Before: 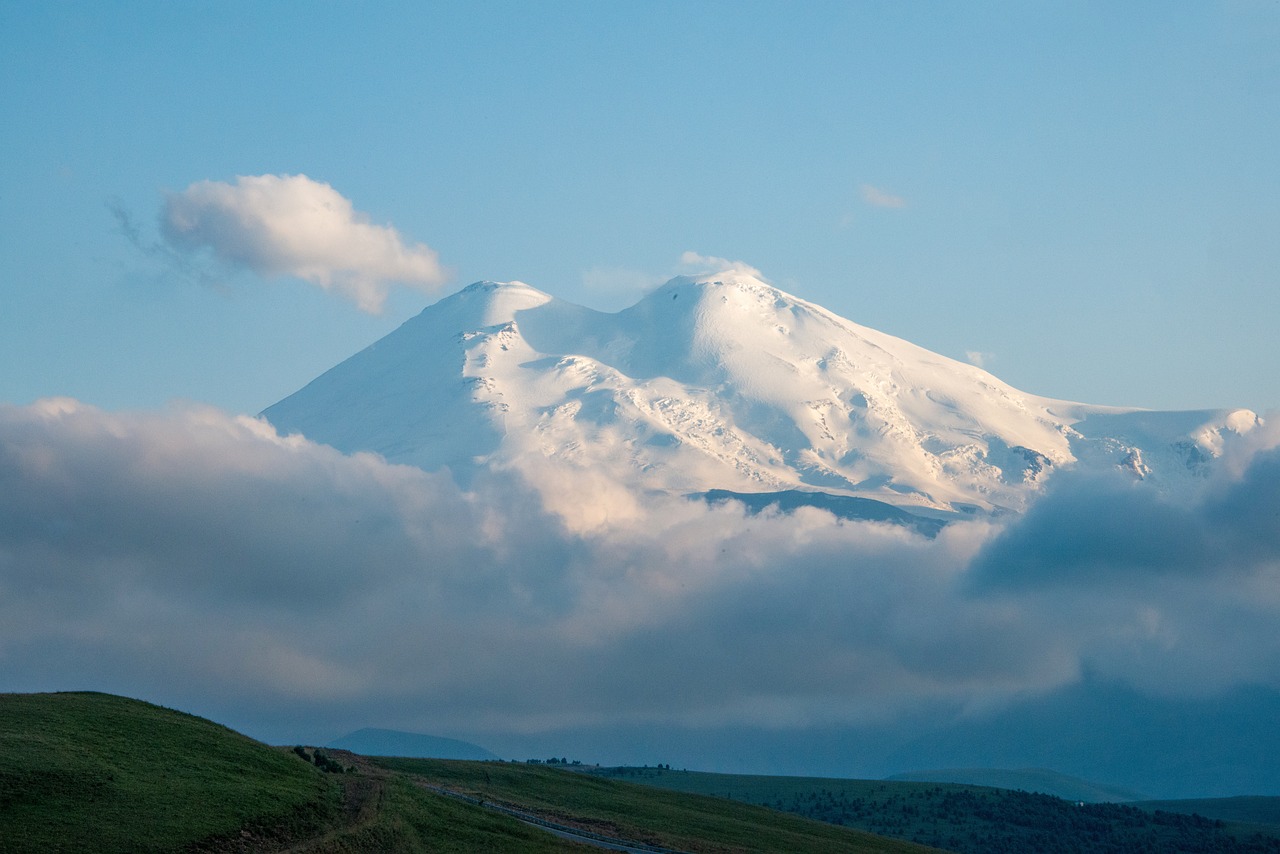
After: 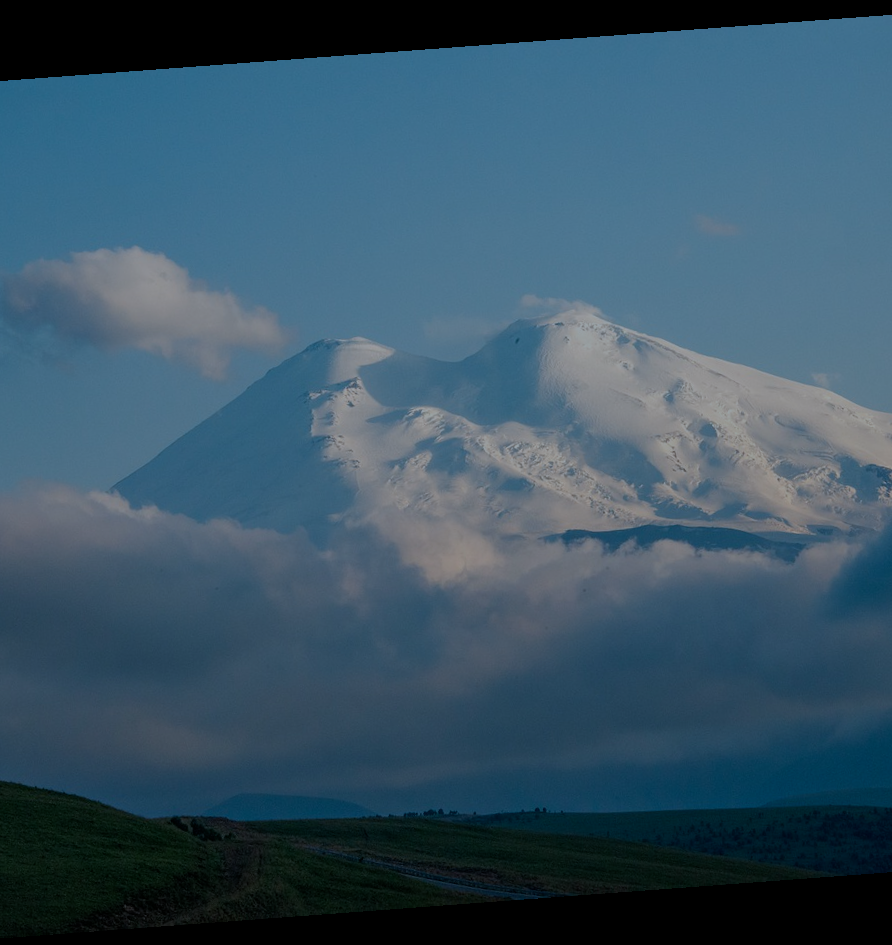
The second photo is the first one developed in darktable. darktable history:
crop and rotate: left 13.342%, right 19.991%
exposure: exposure -1.468 EV, compensate highlight preservation false
color calibration: illuminant custom, x 0.368, y 0.373, temperature 4330.32 K
rotate and perspective: rotation -4.25°, automatic cropping off
